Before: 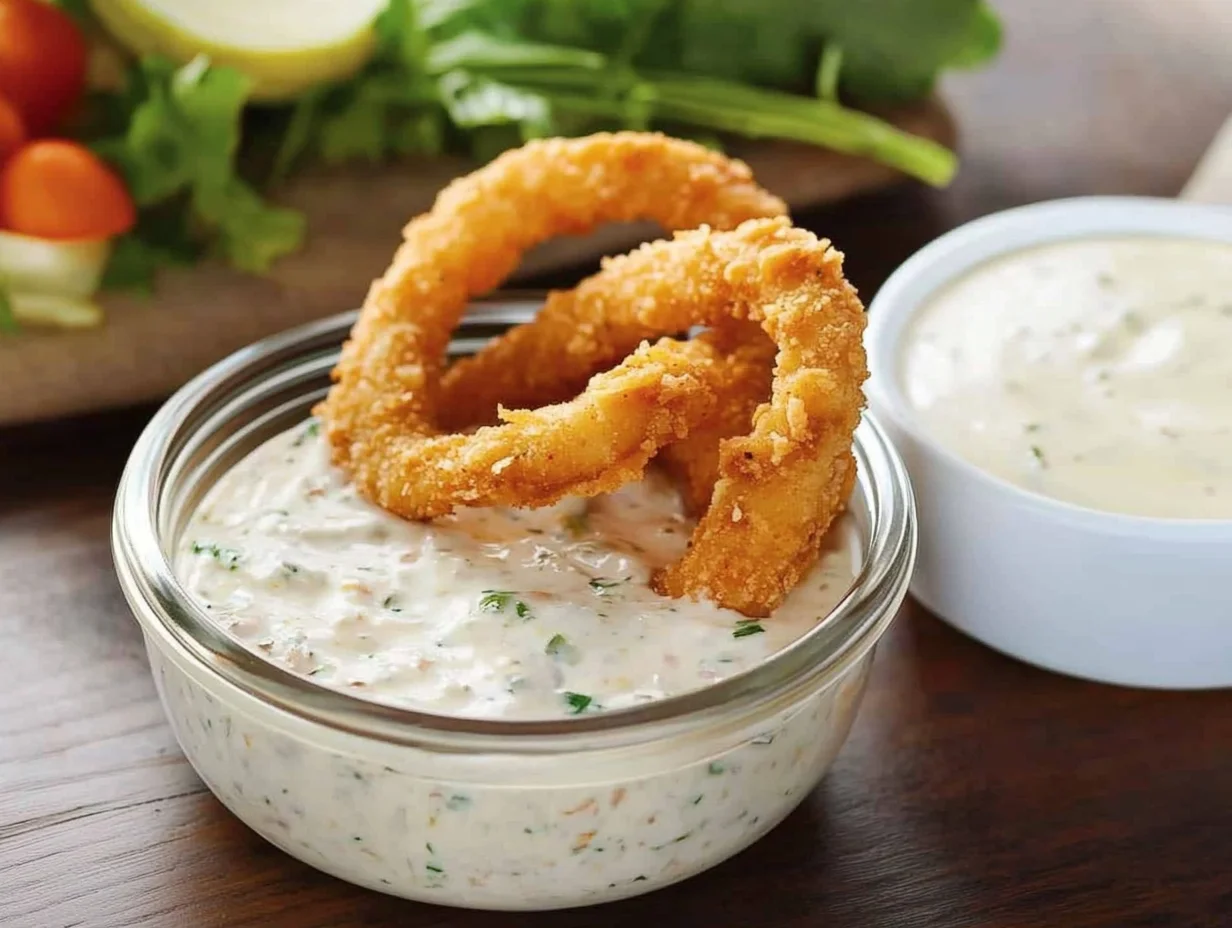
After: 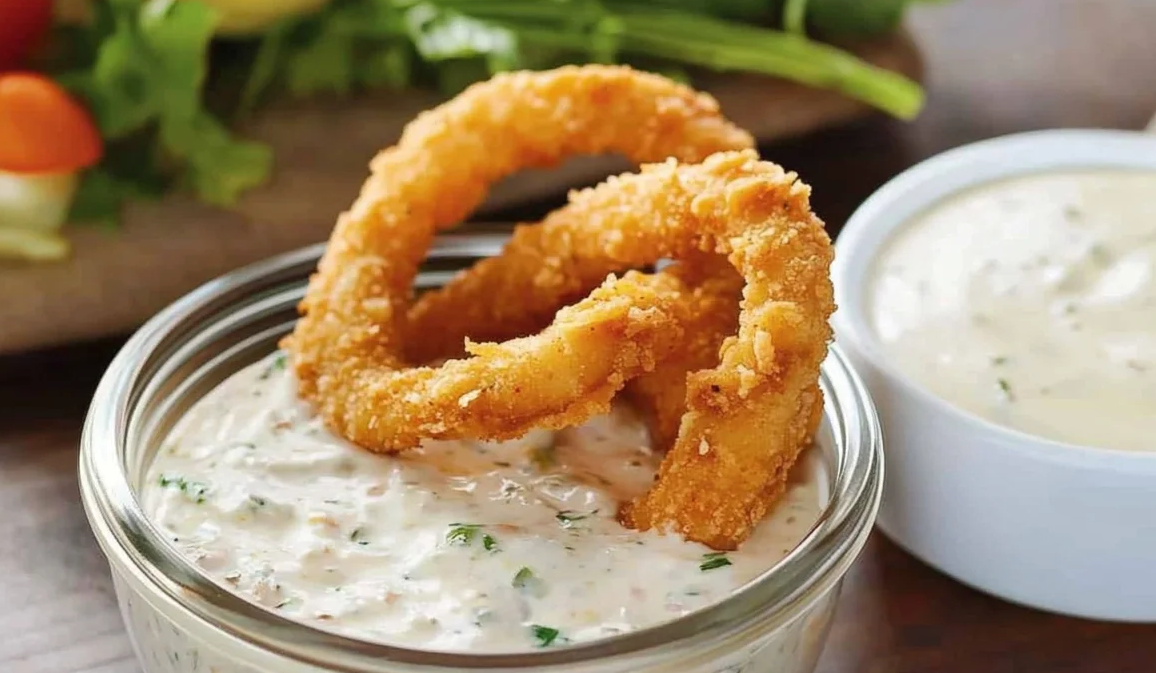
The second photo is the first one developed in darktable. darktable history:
crop: left 2.737%, top 7.287%, right 3.421%, bottom 20.179%
shadows and highlights: shadows 25, highlights -25
tone equalizer: on, module defaults
